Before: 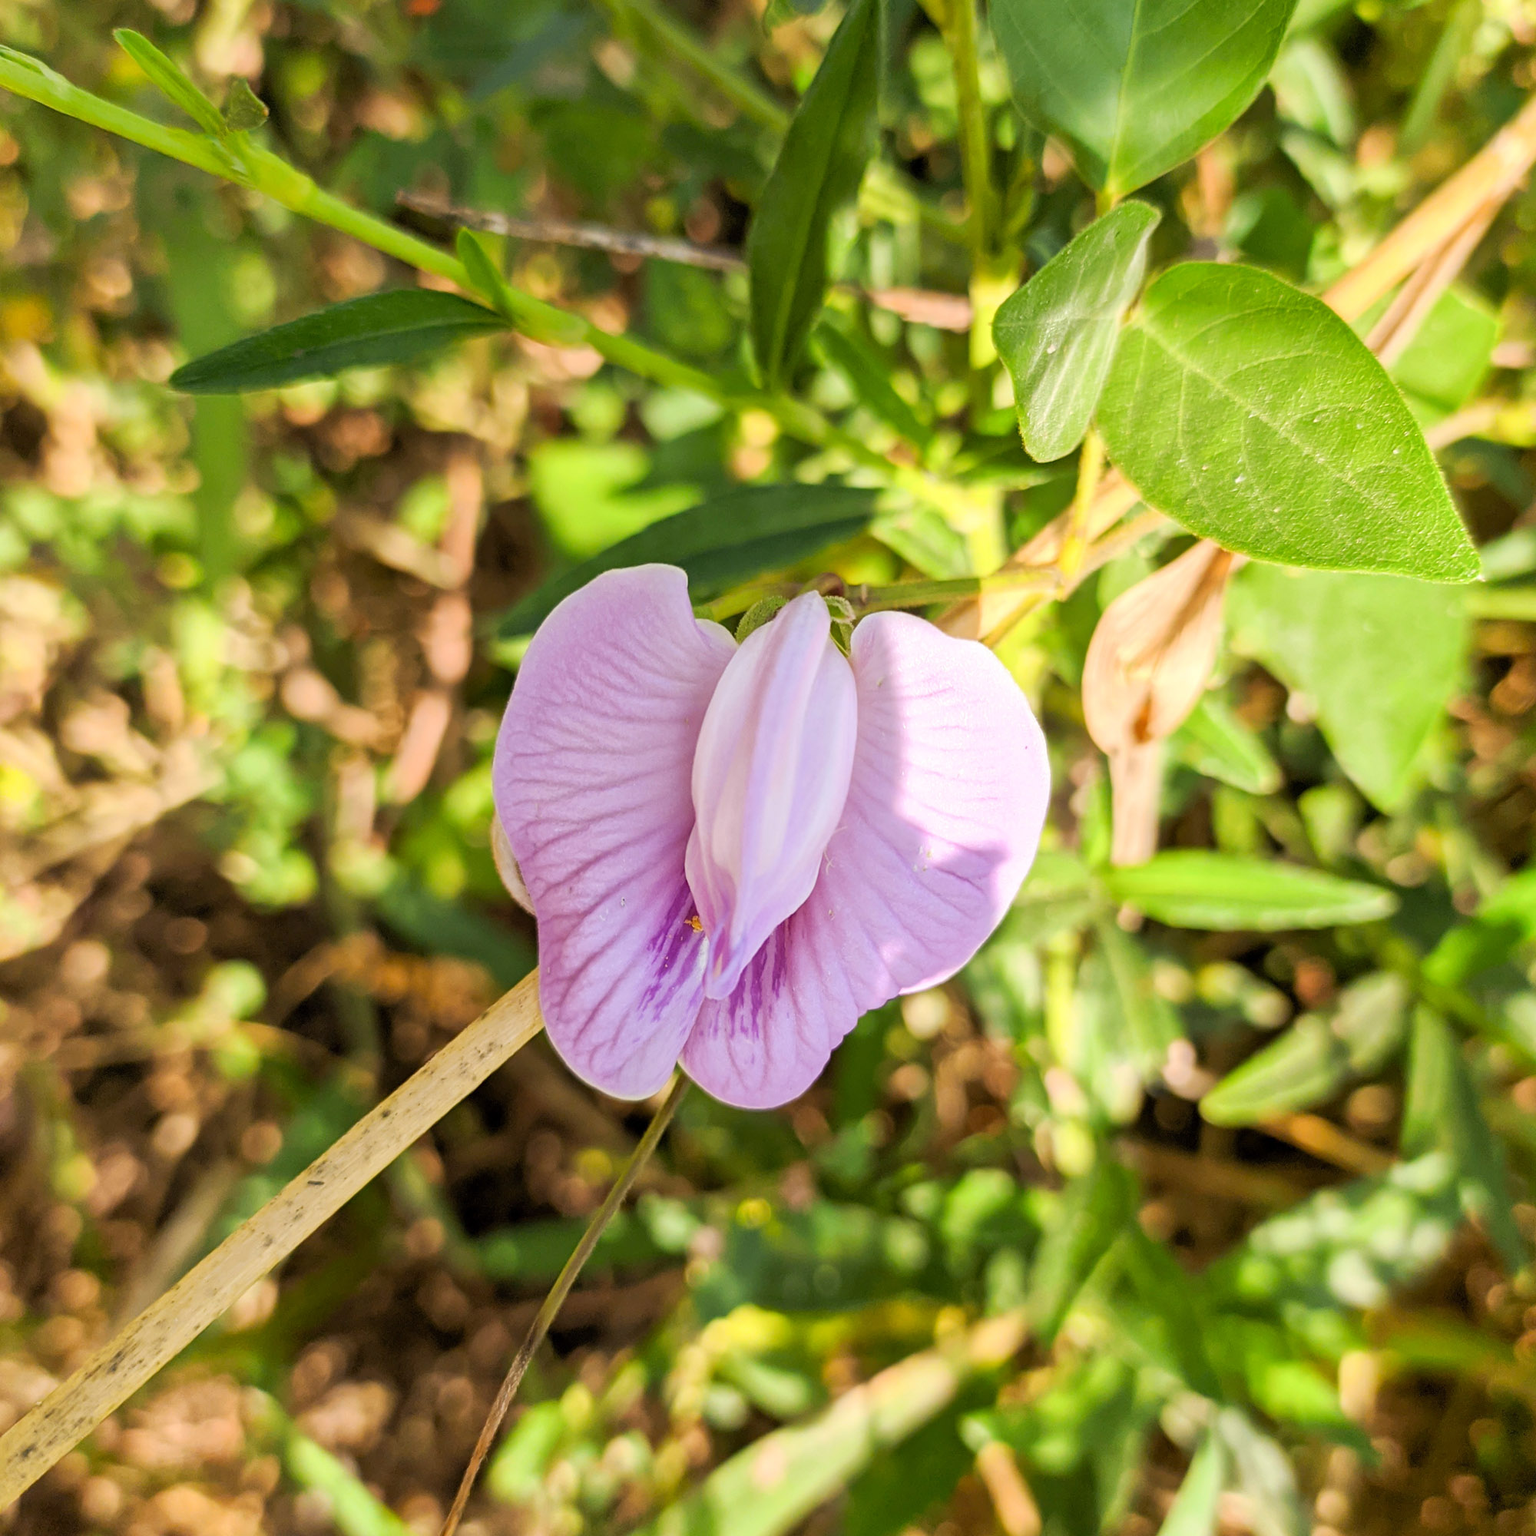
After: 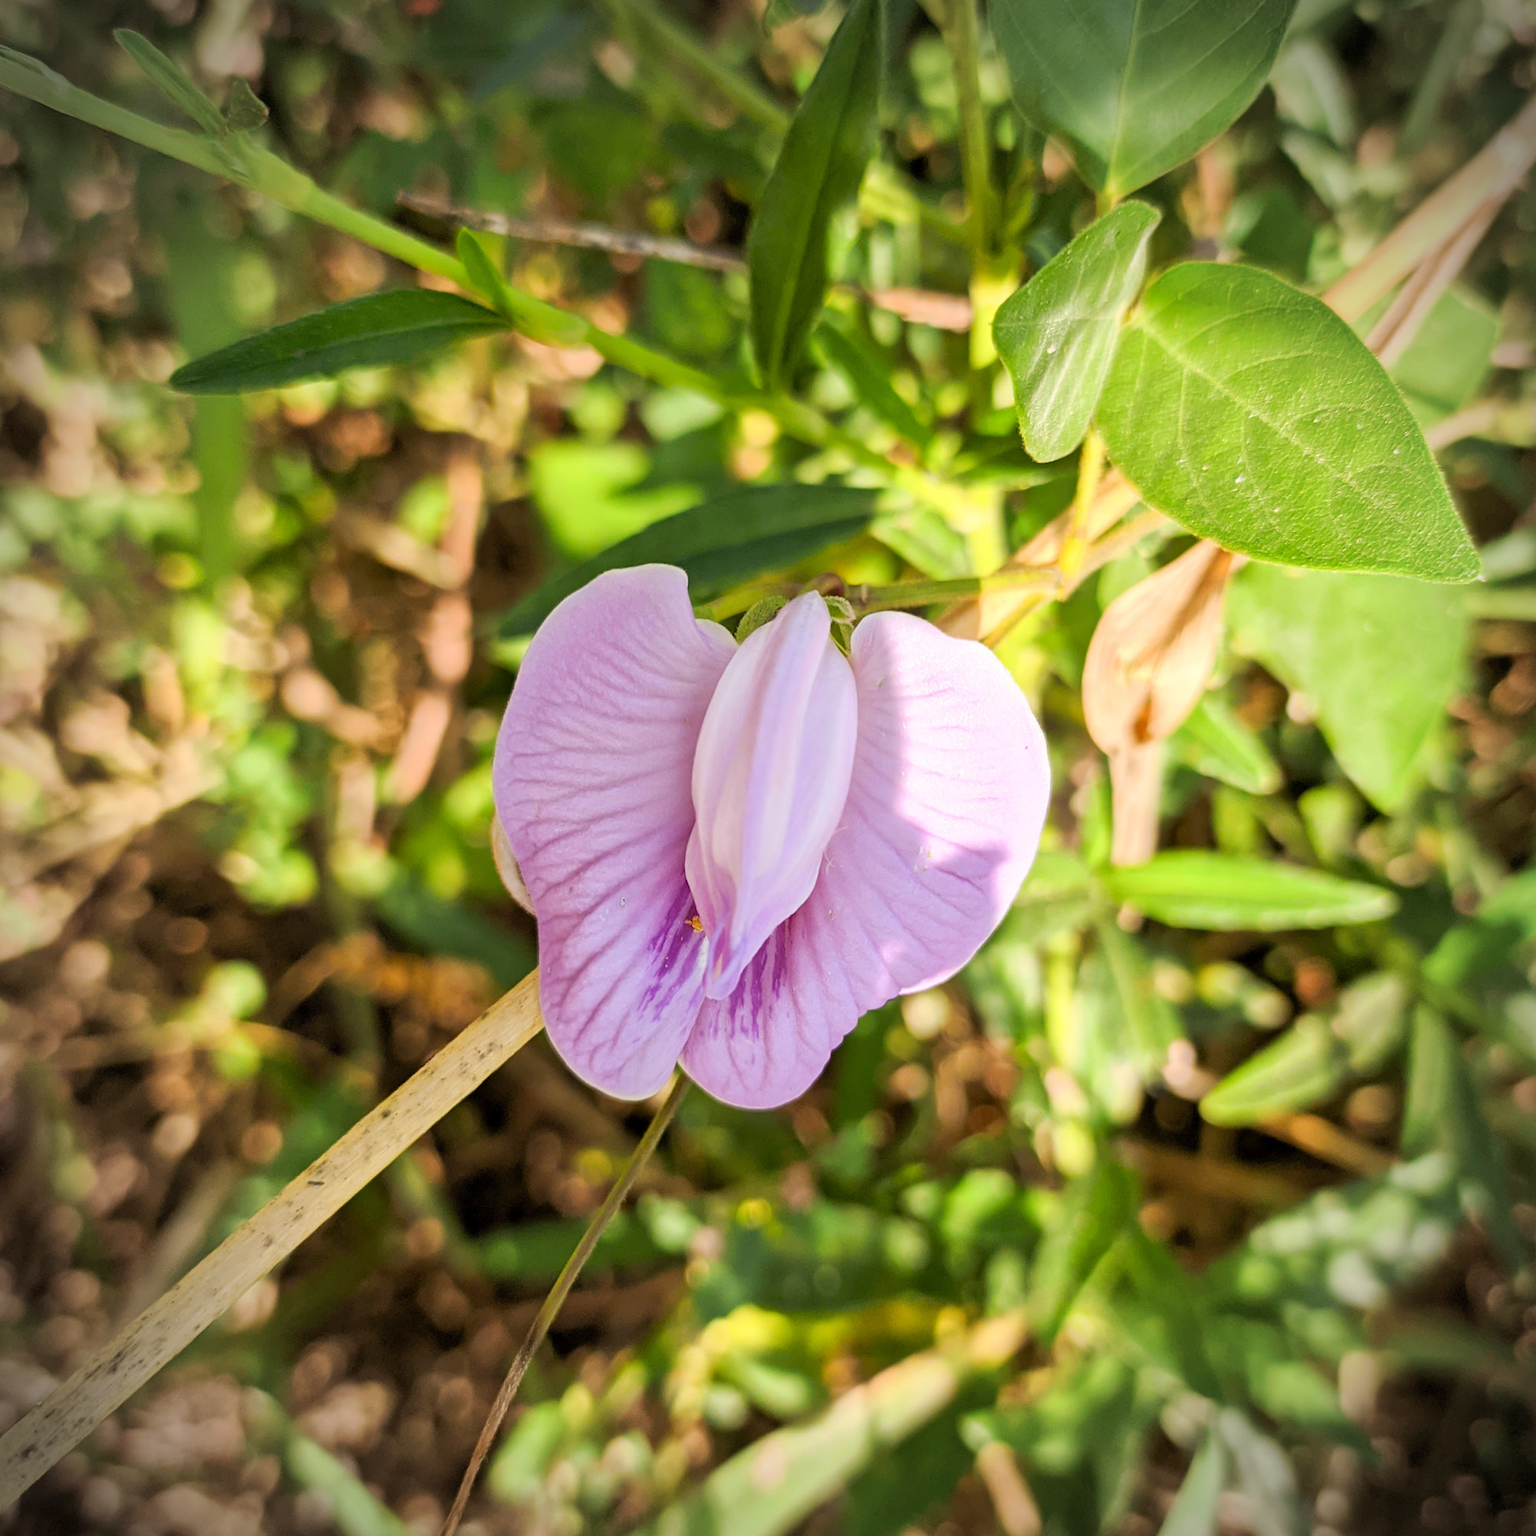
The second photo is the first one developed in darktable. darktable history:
vignetting: brightness -0.721, saturation -0.482
